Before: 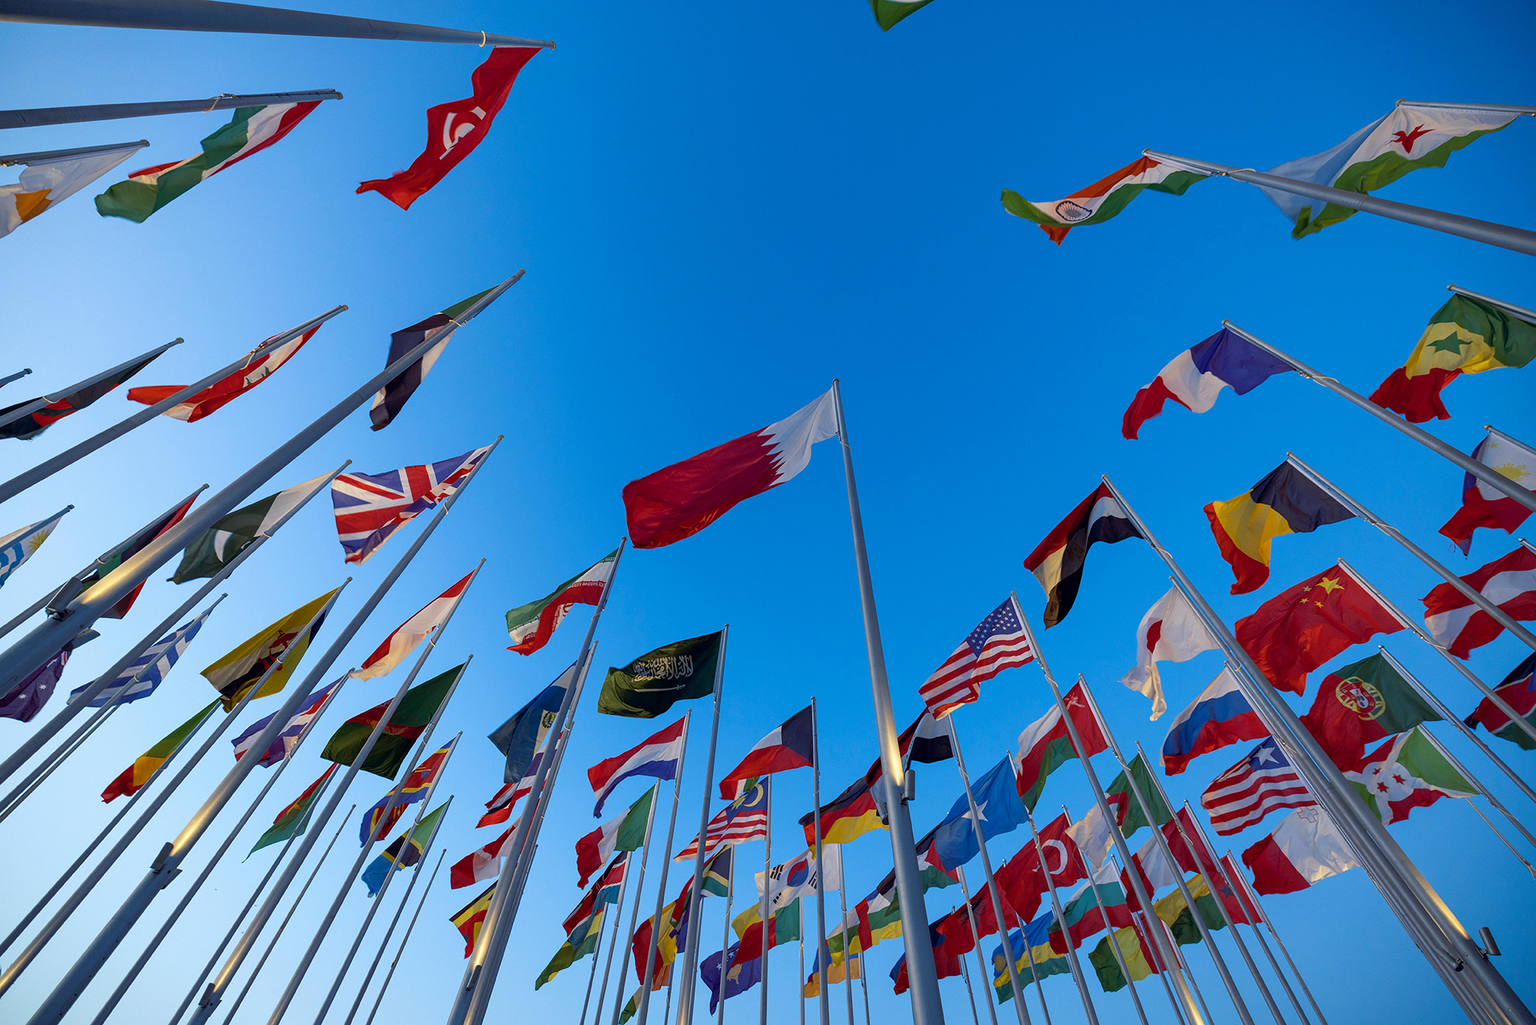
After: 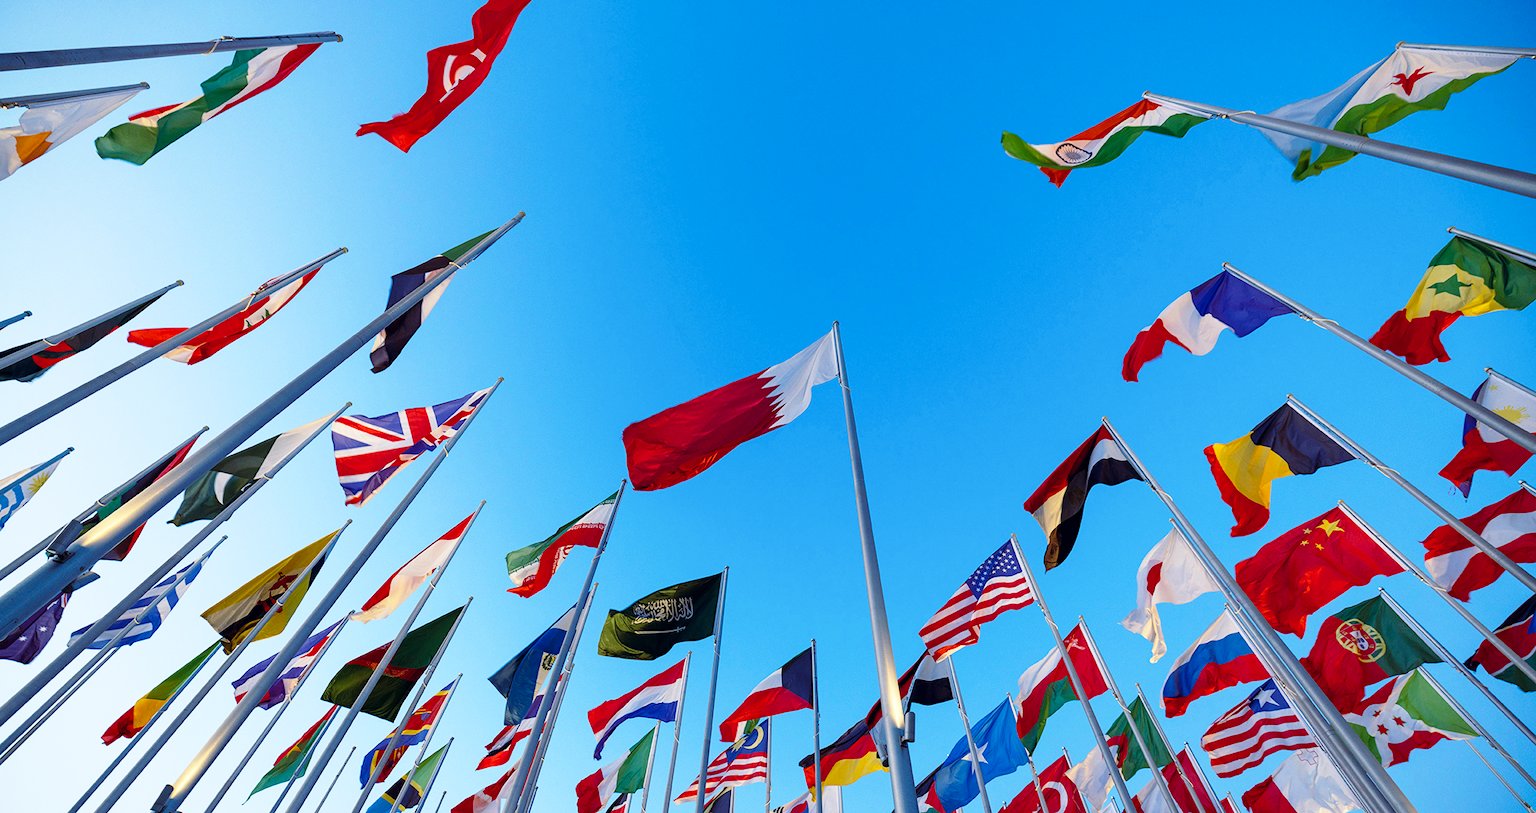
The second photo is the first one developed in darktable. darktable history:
crop and rotate: top 5.649%, bottom 14.953%
base curve: curves: ch0 [(0, 0) (0.028, 0.03) (0.121, 0.232) (0.46, 0.748) (0.859, 0.968) (1, 1)], preserve colors none
